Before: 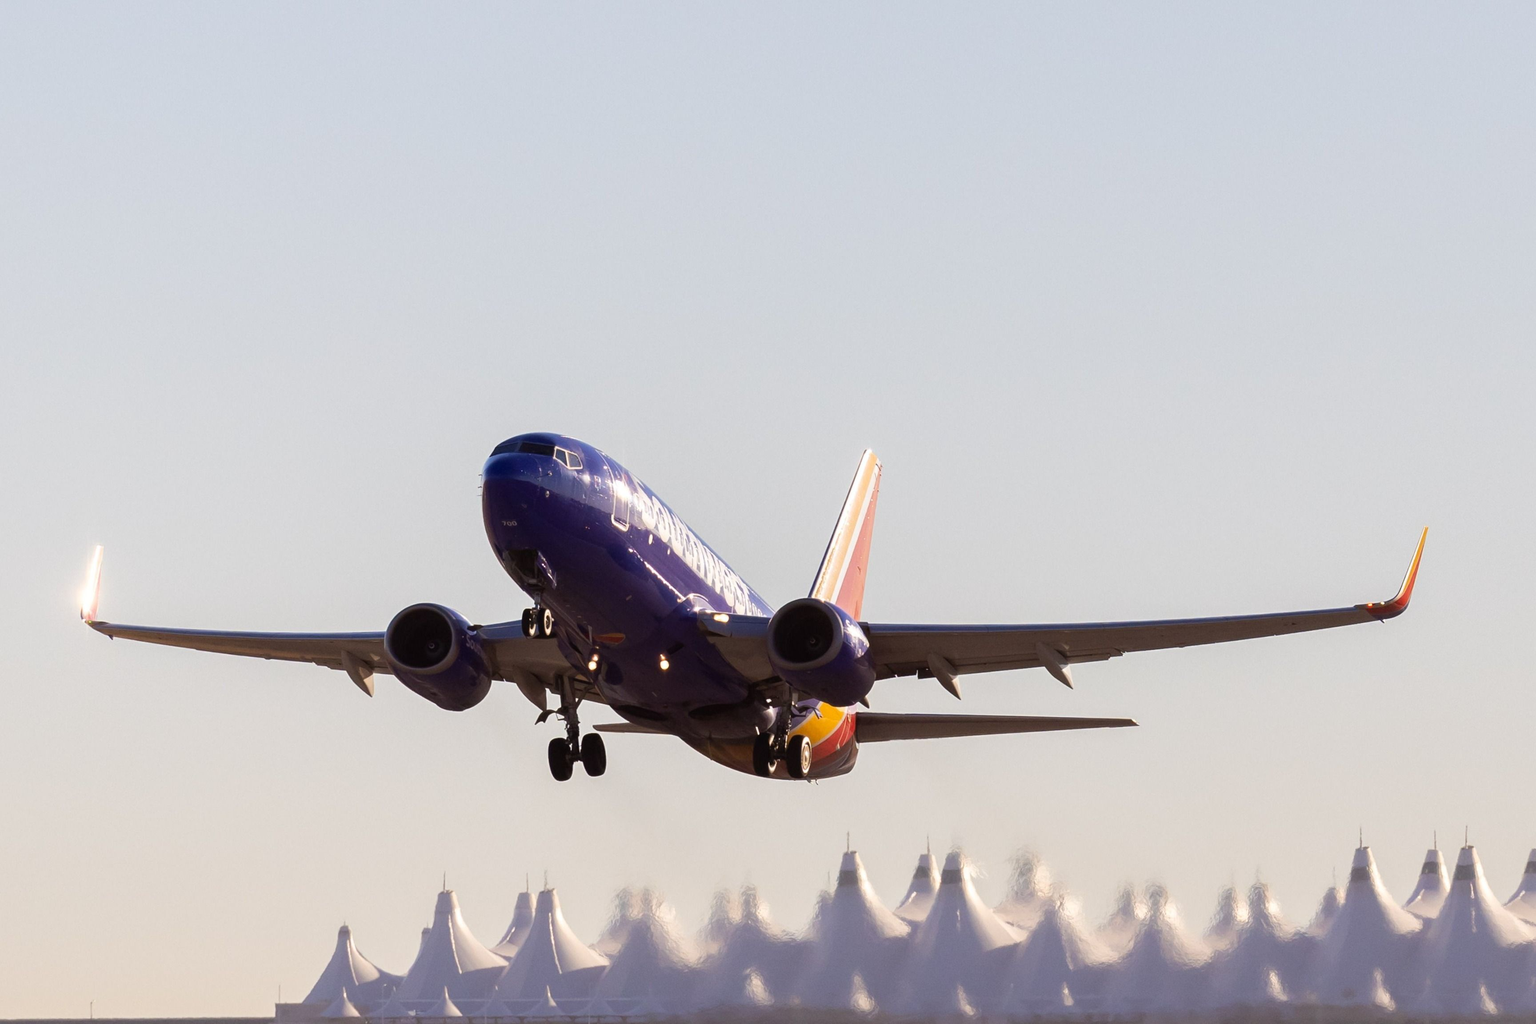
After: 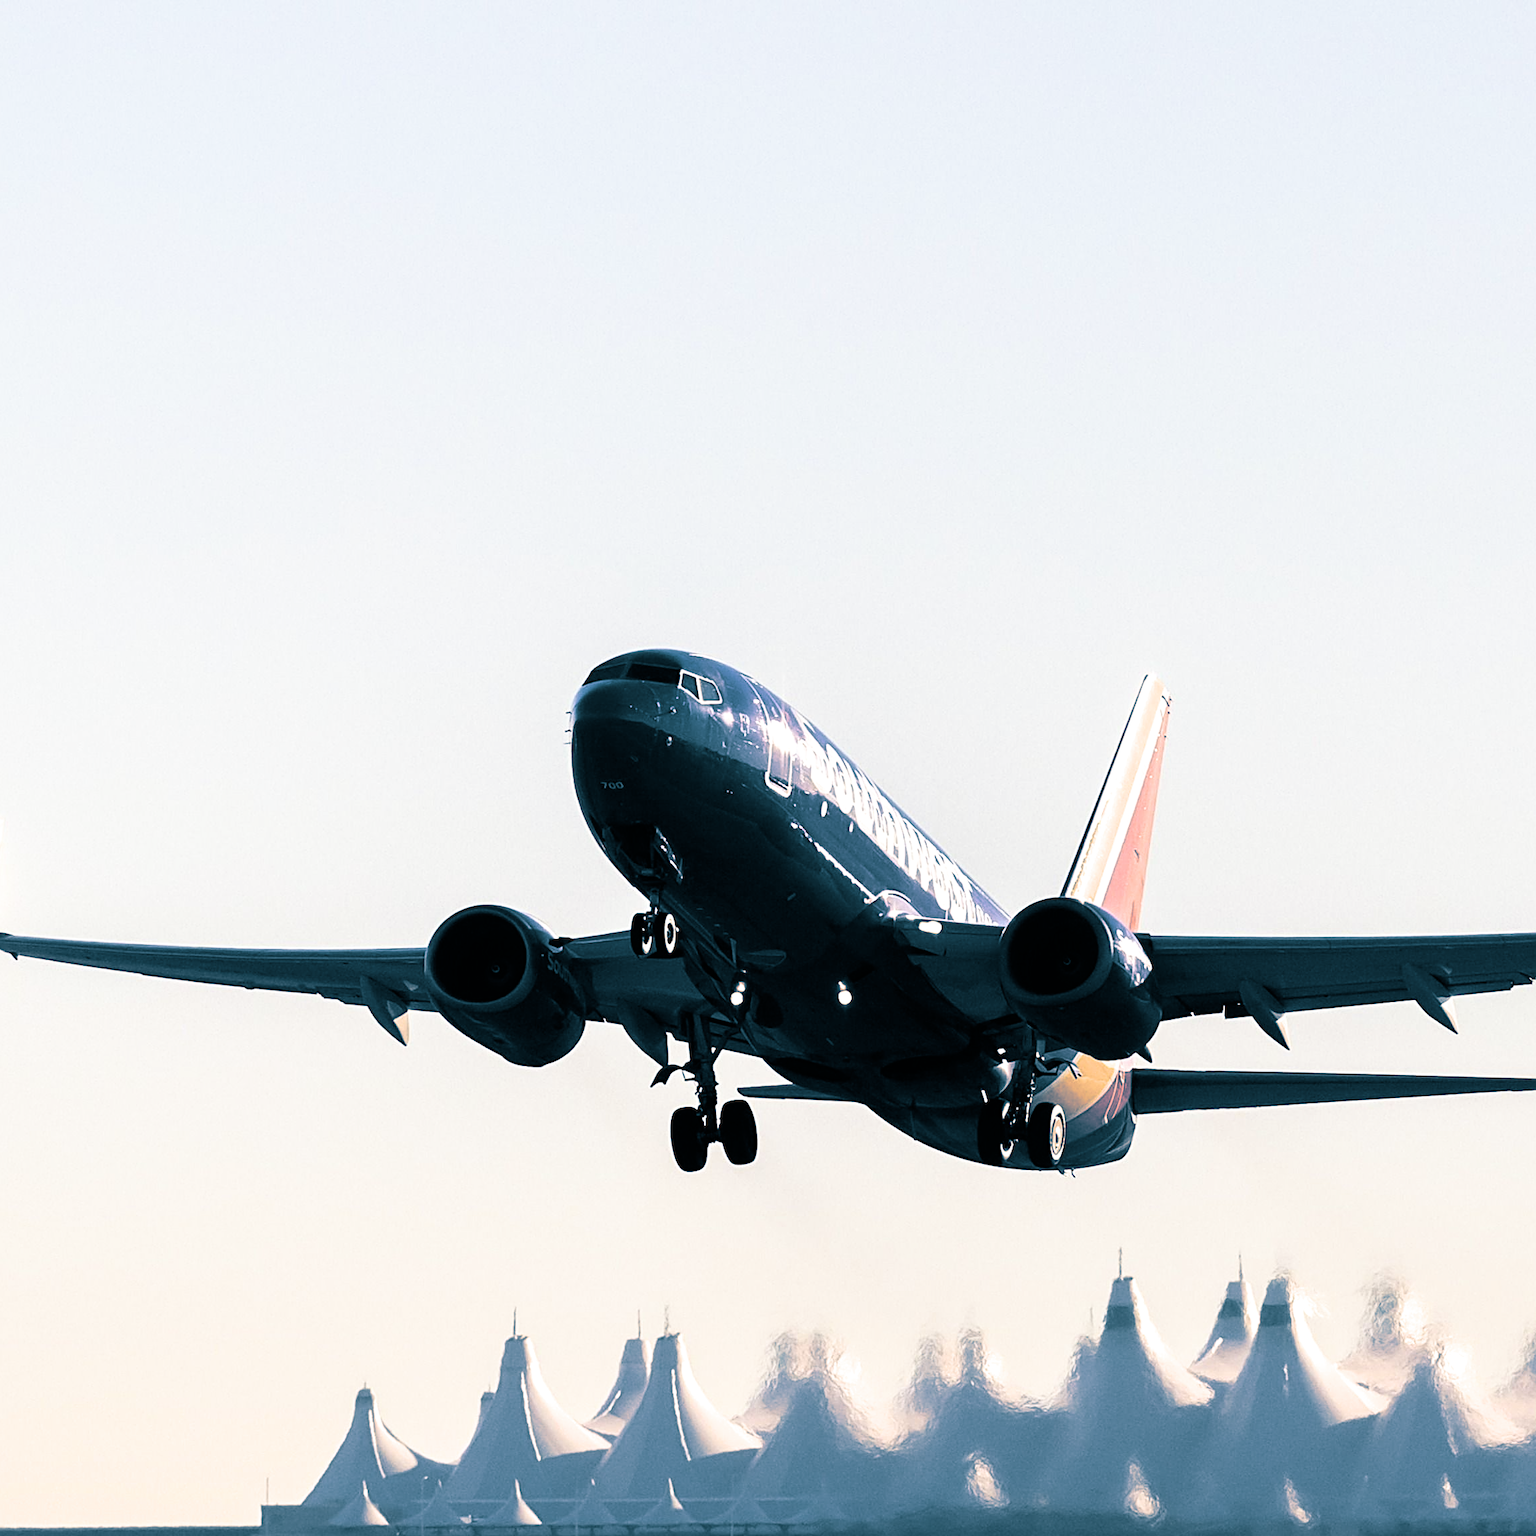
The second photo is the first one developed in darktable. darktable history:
split-toning: shadows › hue 212.4°, balance -70
filmic rgb: white relative exposure 2.2 EV, hardness 6.97
sharpen: radius 2.767
crop and rotate: left 6.617%, right 26.717%
